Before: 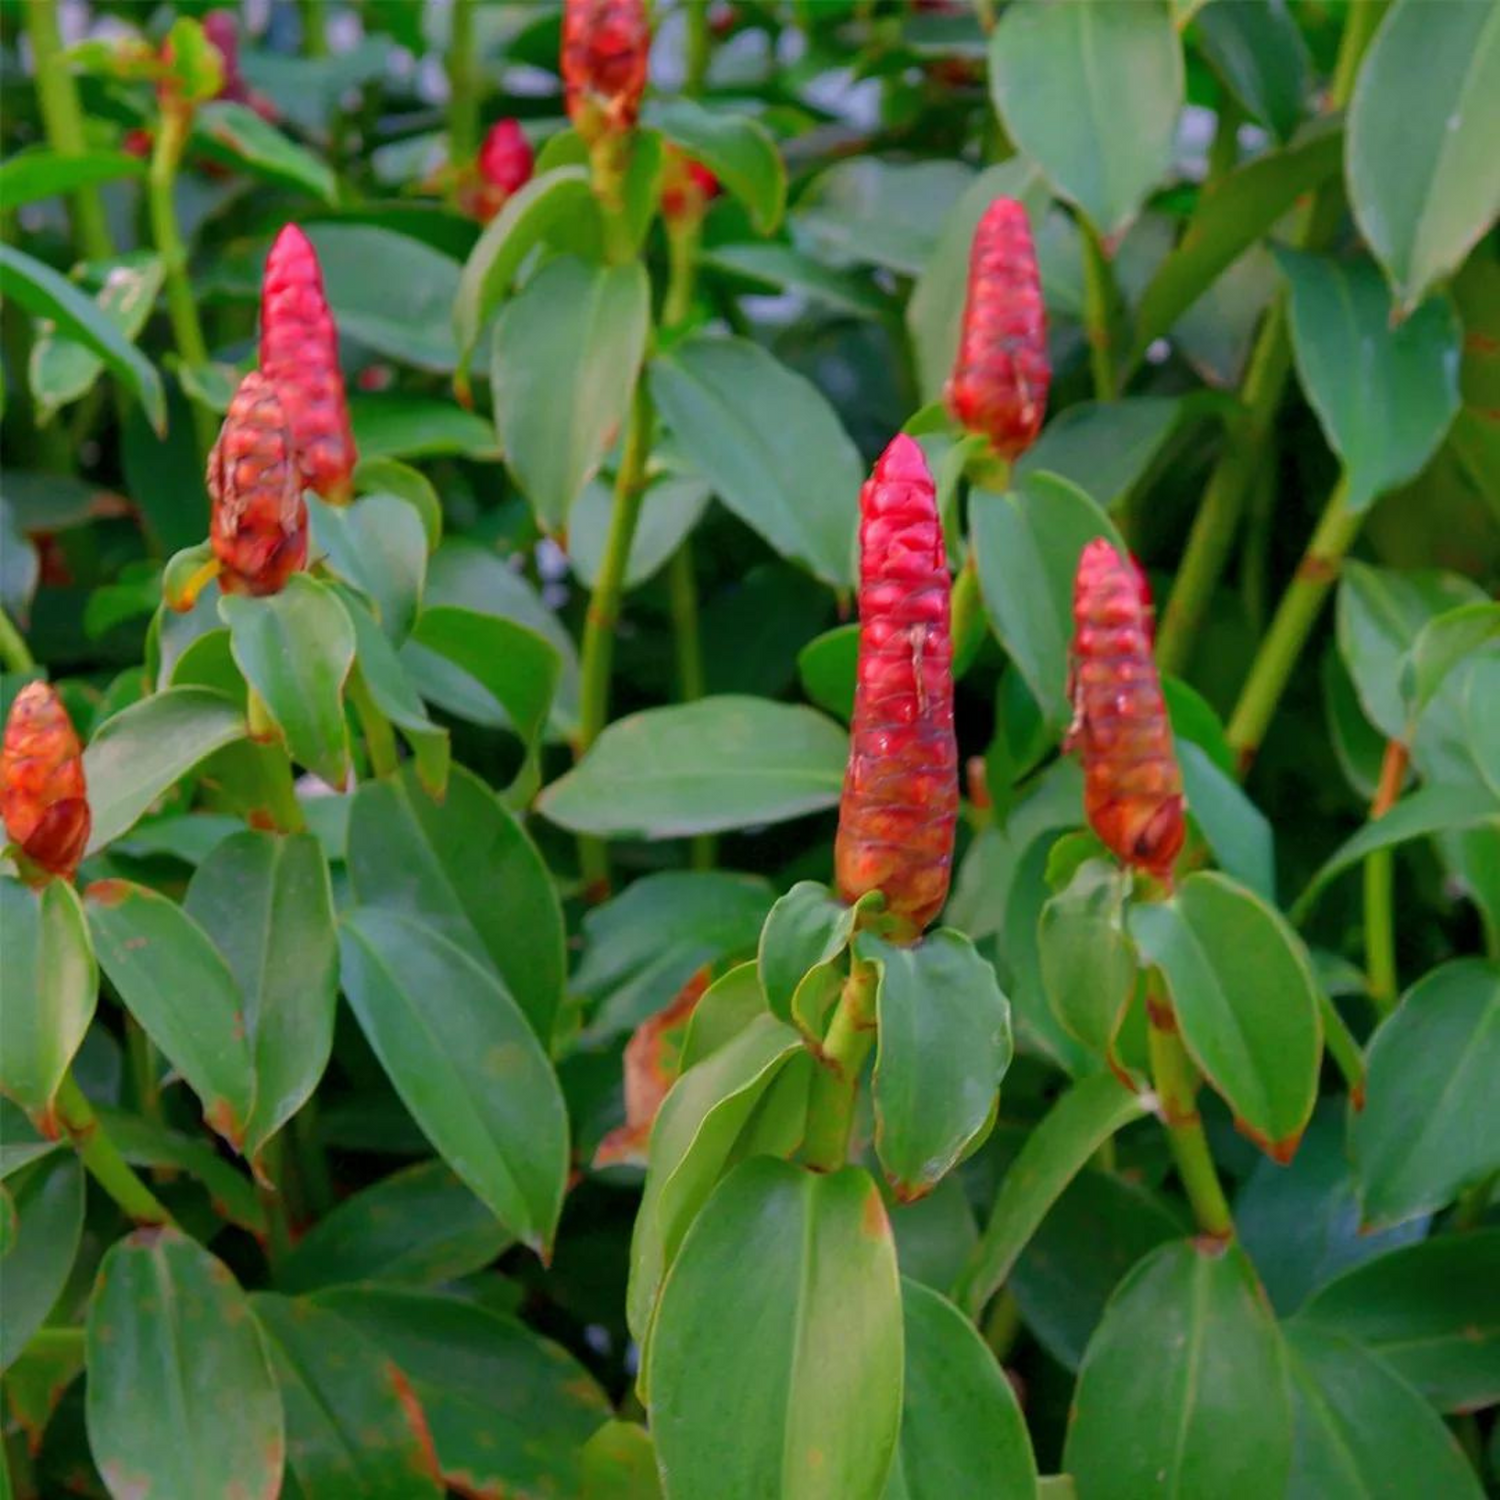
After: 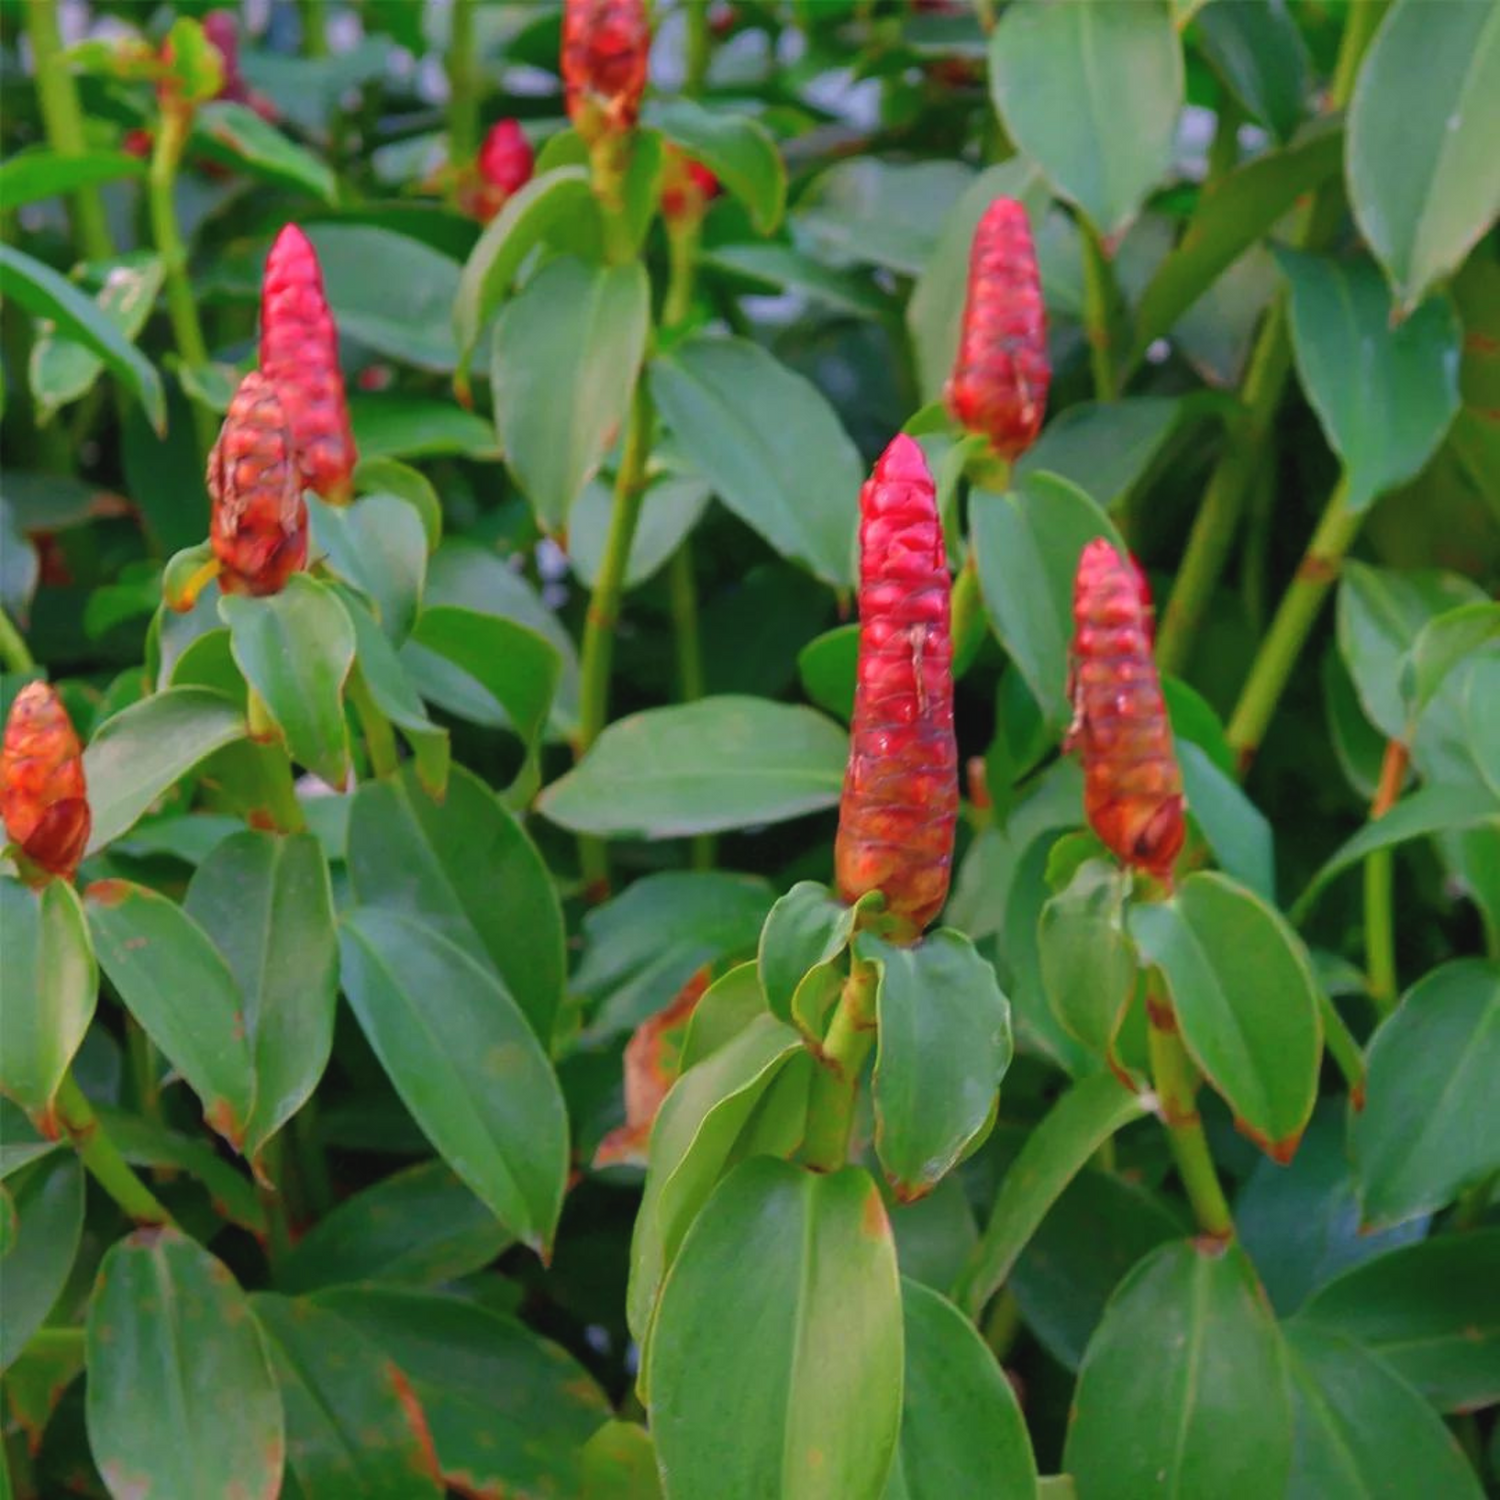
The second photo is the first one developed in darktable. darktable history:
exposure: black level correction -0.005, exposure 0.054 EV, compensate highlight preservation false
